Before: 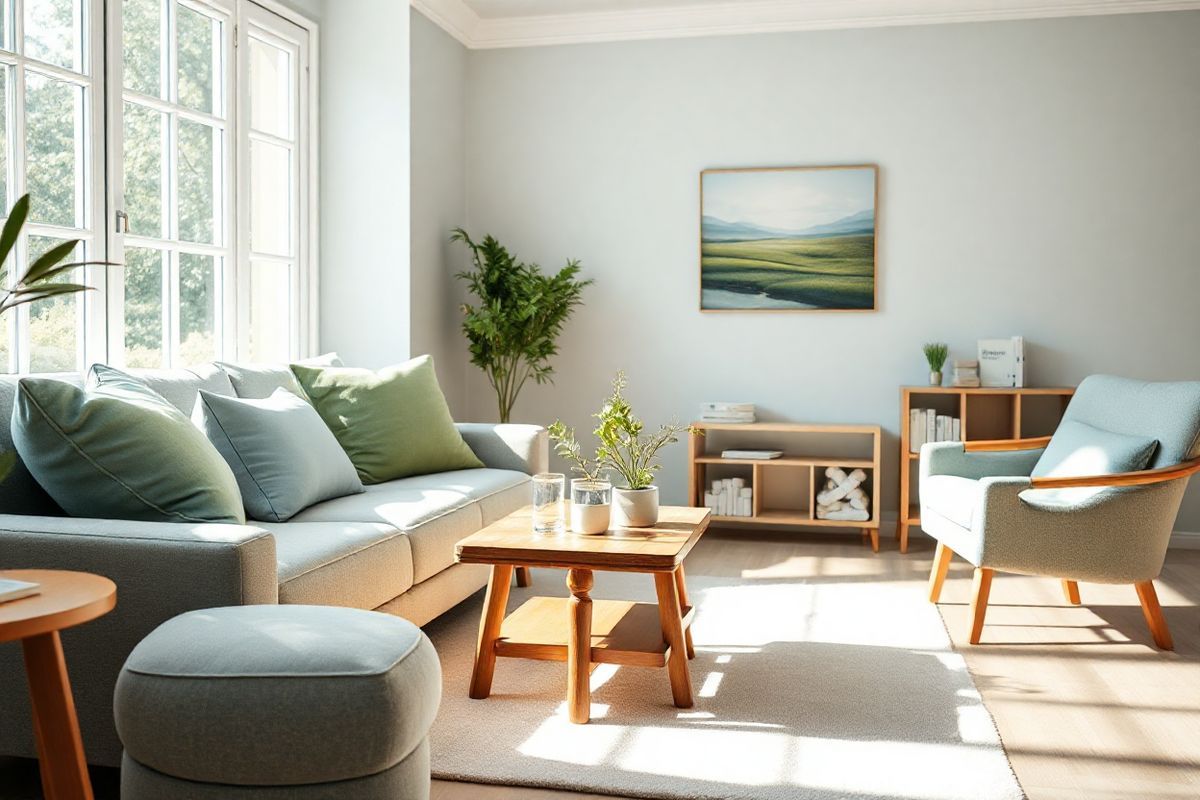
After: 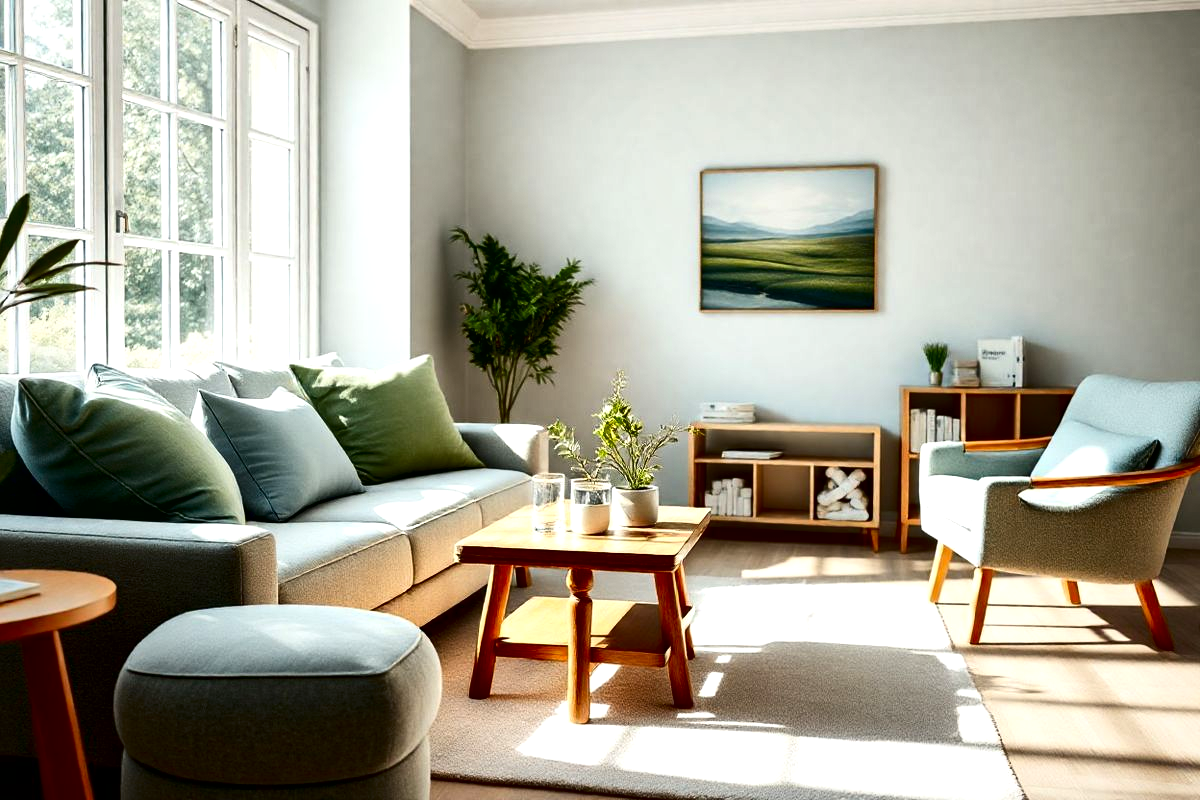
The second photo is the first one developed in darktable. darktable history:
local contrast: mode bilateral grid, contrast 70, coarseness 75, detail 180%, midtone range 0.2
contrast brightness saturation: contrast 0.22, brightness -0.19, saturation 0.24
